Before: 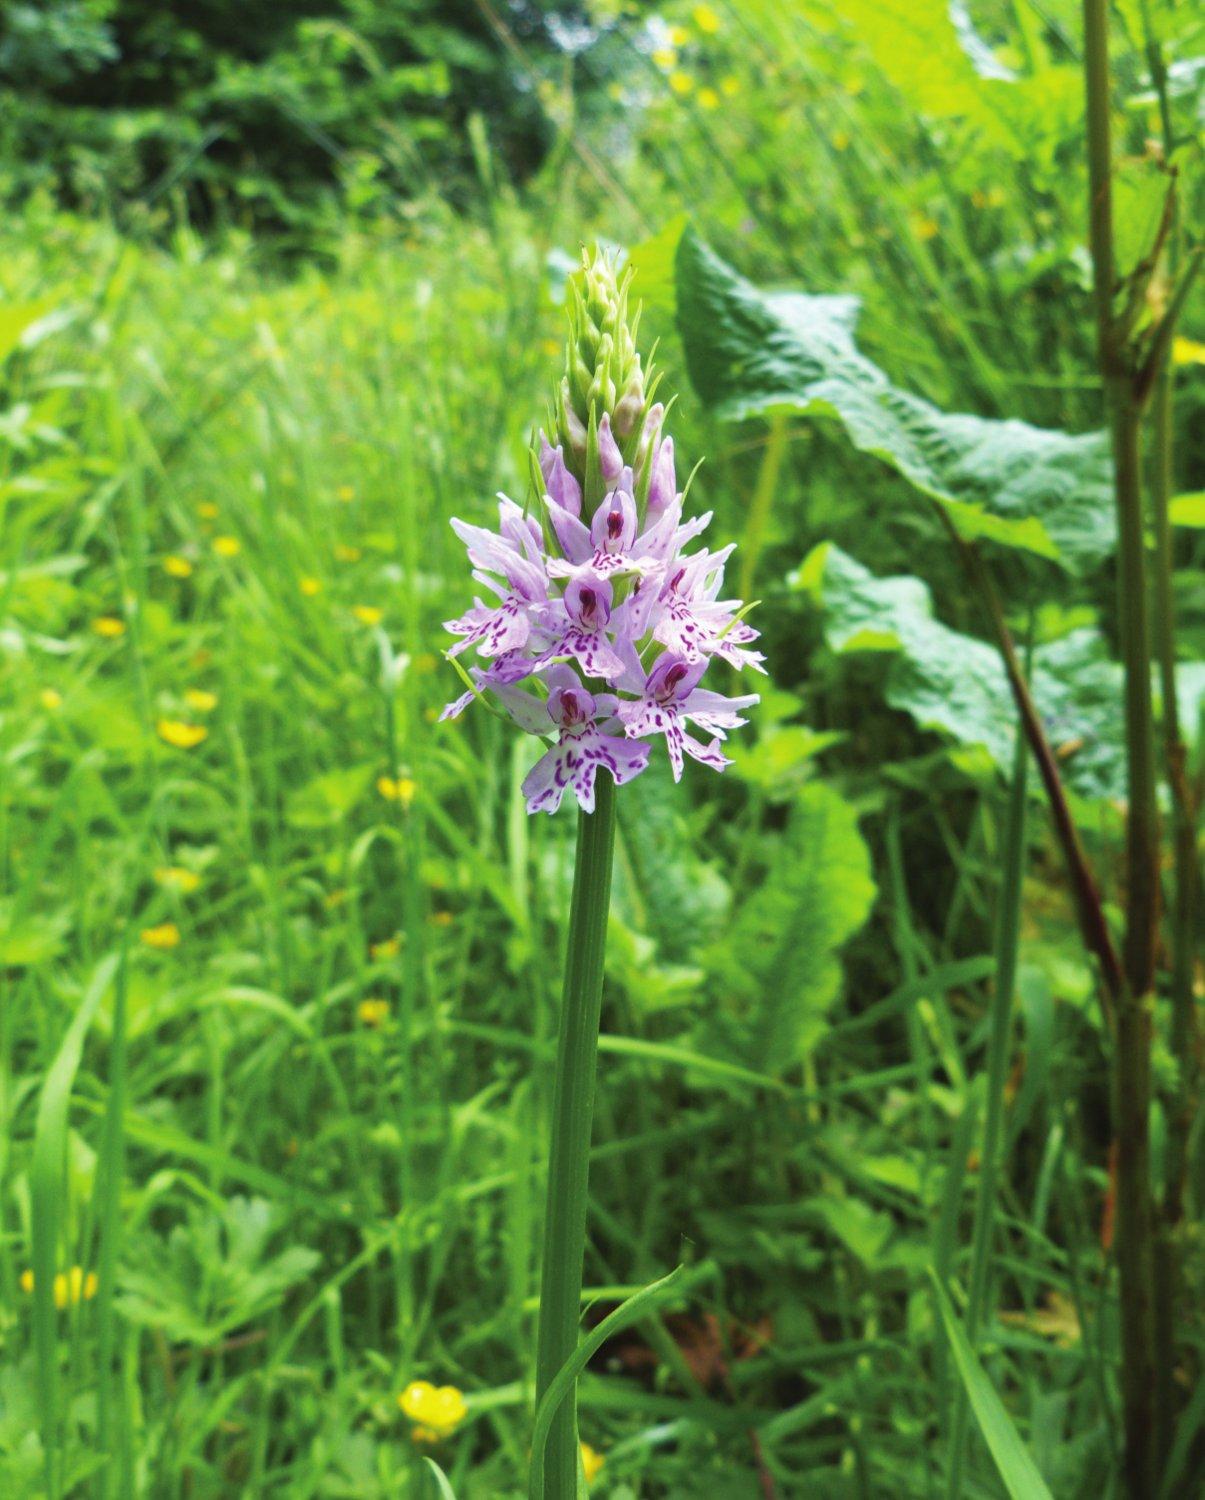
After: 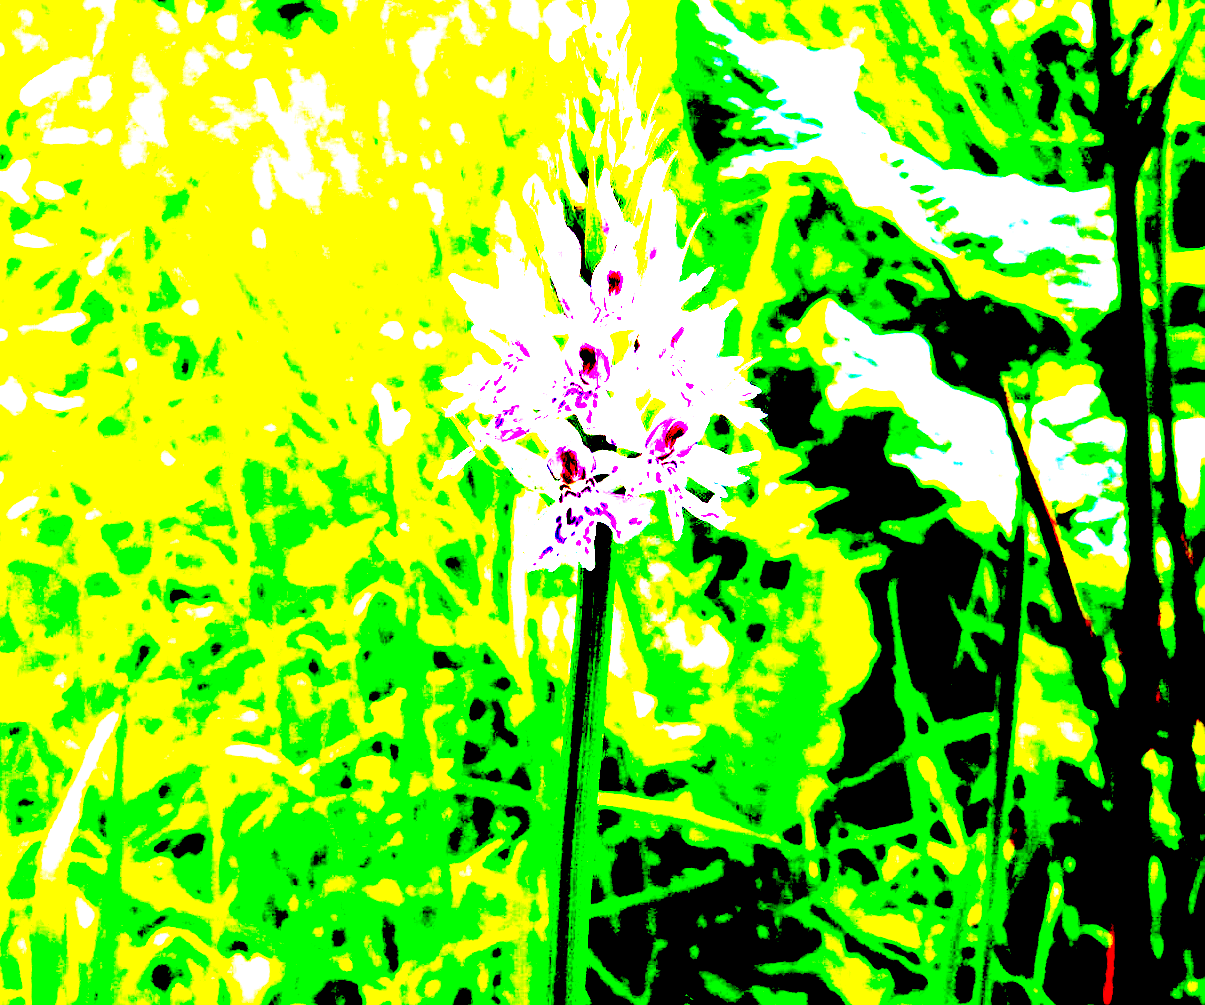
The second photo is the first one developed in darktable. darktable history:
exposure: black level correction 0.099, exposure 2.955 EV, compensate highlight preservation false
crop: top 16.221%, bottom 16.754%
